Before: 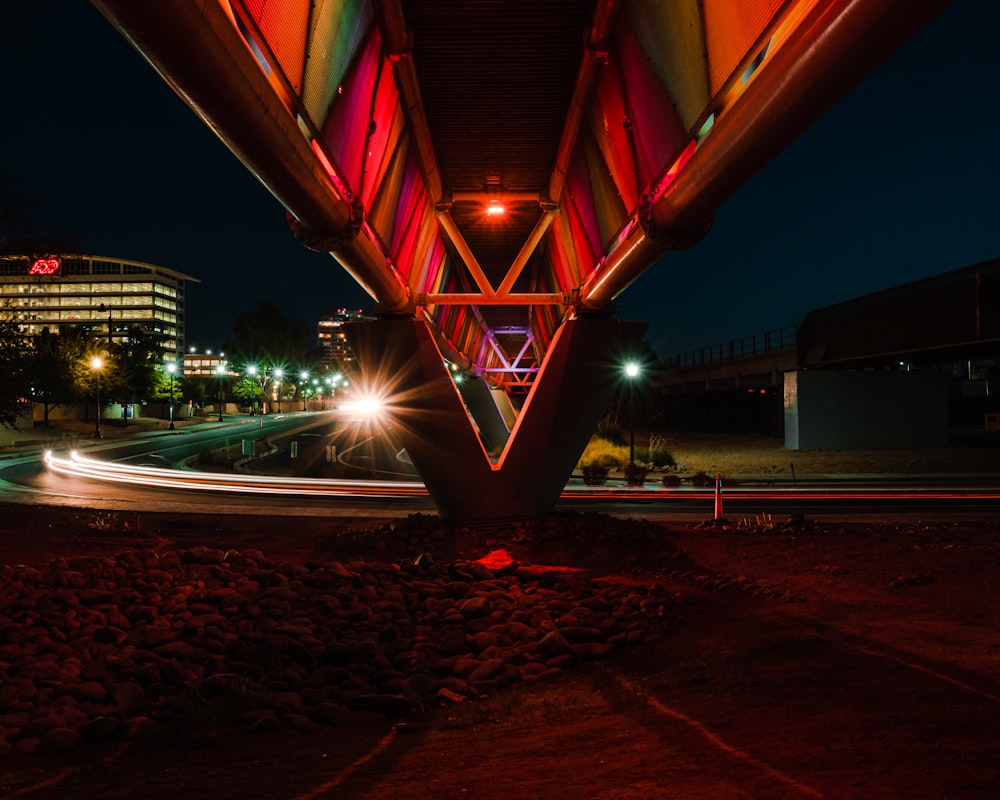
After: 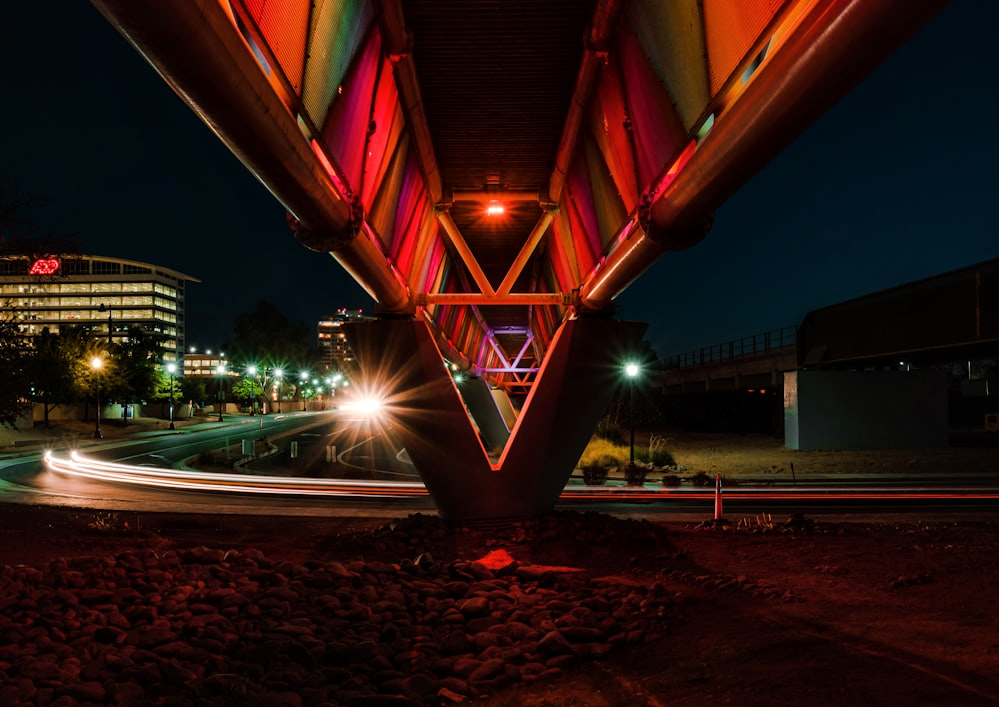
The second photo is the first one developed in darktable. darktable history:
crop and rotate: top 0%, bottom 11.595%
local contrast: mode bilateral grid, contrast 19, coarseness 49, detail 119%, midtone range 0.2
